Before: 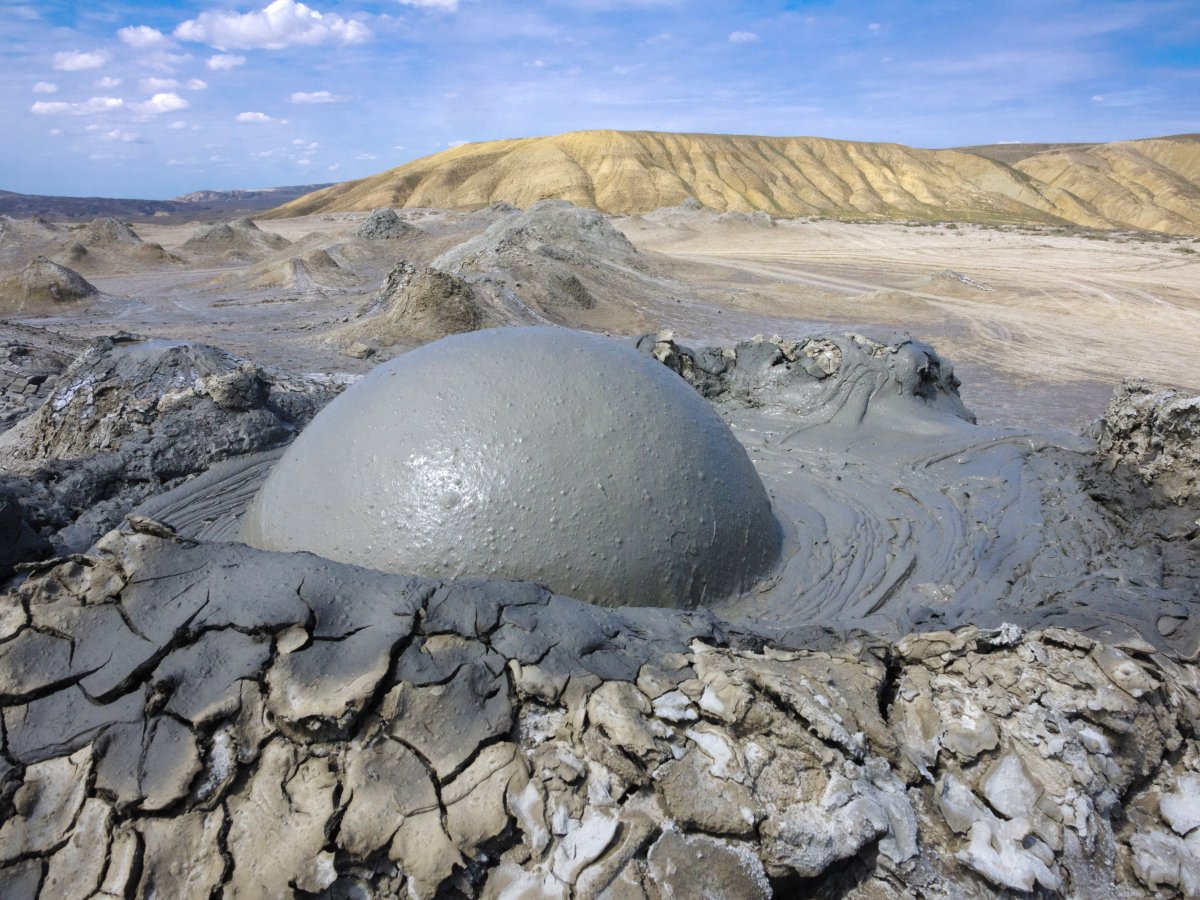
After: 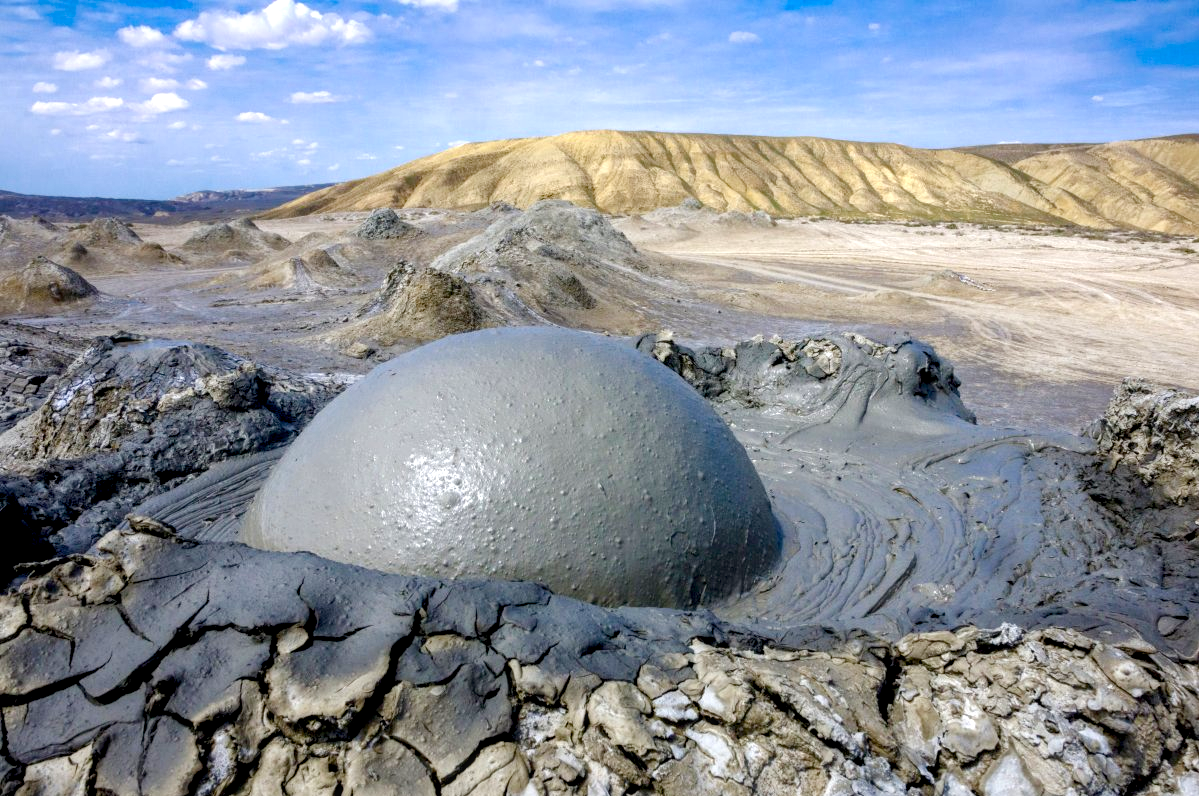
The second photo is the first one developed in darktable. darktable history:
local contrast: detail 130%
crop and rotate: top 0%, bottom 11.49%
color balance rgb: shadows lift › luminance -9.41%, highlights gain › luminance 17.6%, global offset › luminance -1.45%, perceptual saturation grading › highlights -17.77%, perceptual saturation grading › mid-tones 33.1%, perceptual saturation grading › shadows 50.52%, global vibrance 24.22%
